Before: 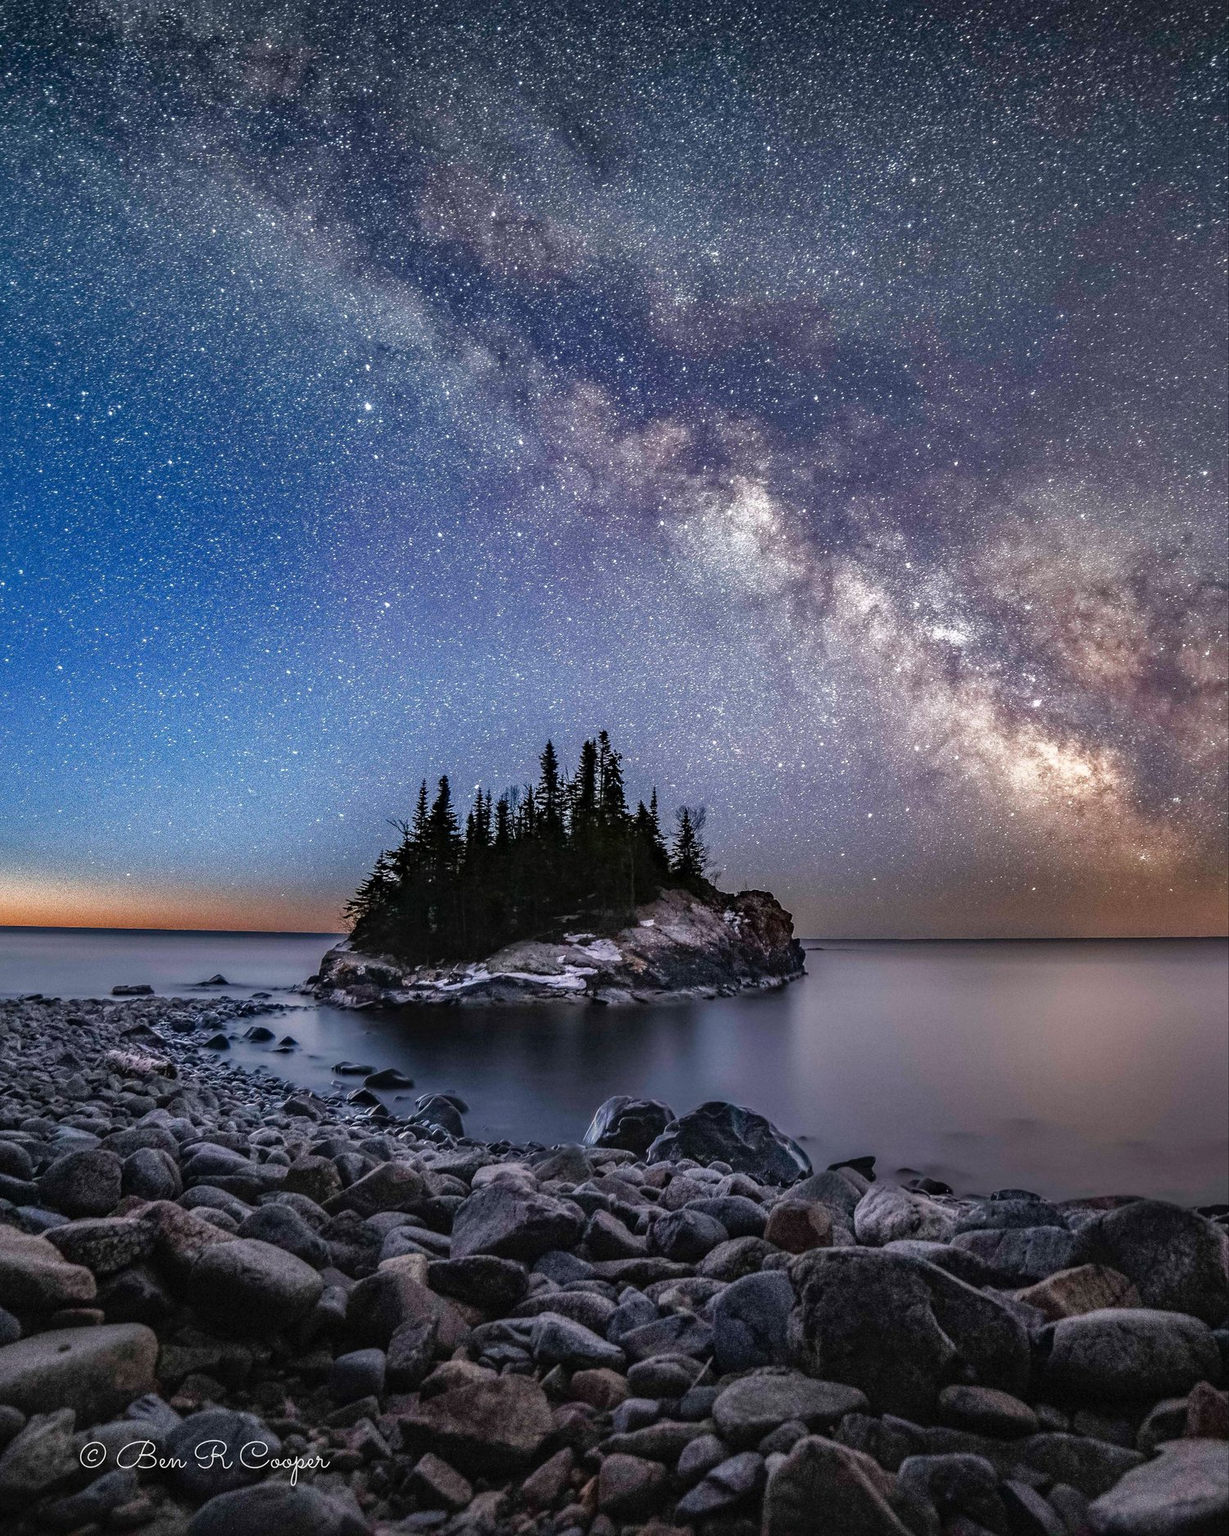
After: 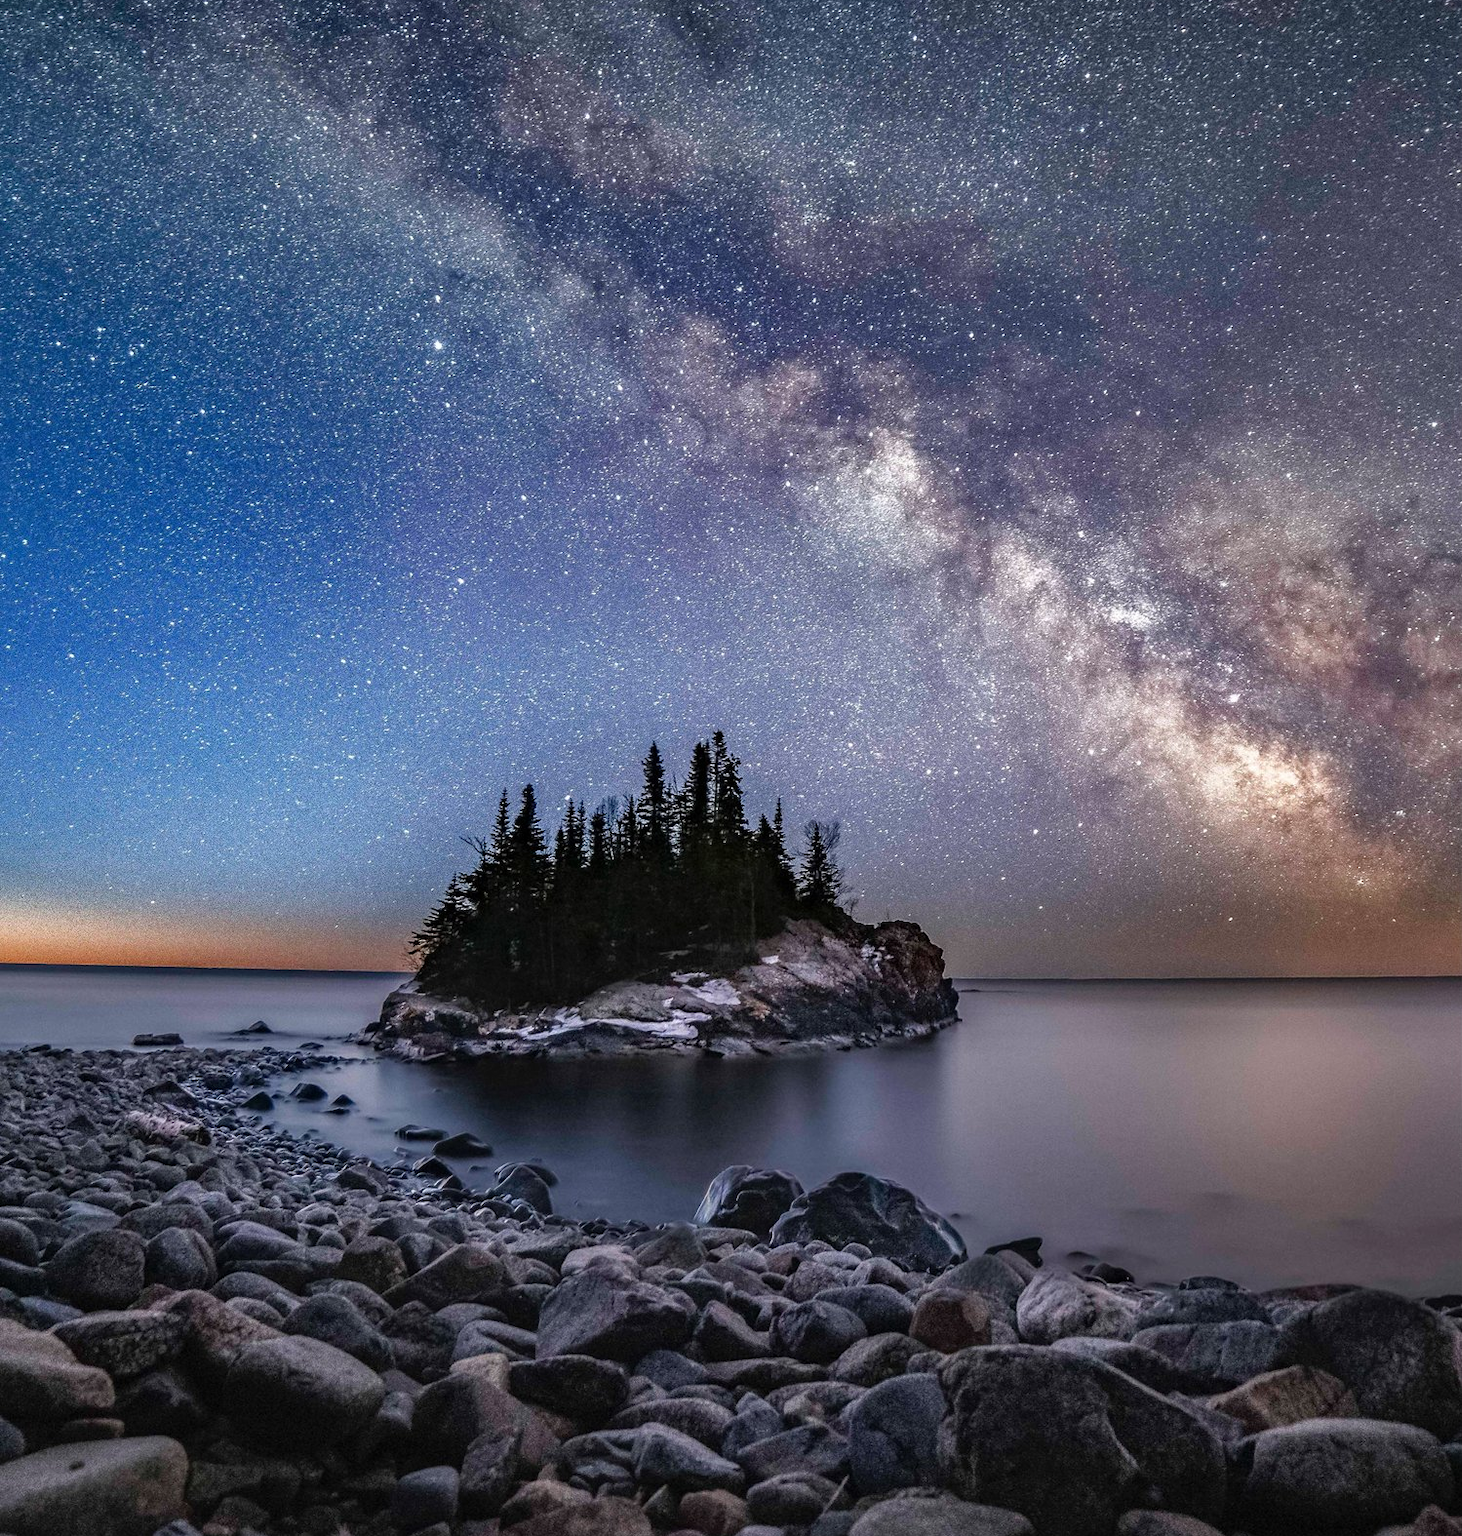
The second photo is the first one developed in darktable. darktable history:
crop: top 7.585%, bottom 8.004%
